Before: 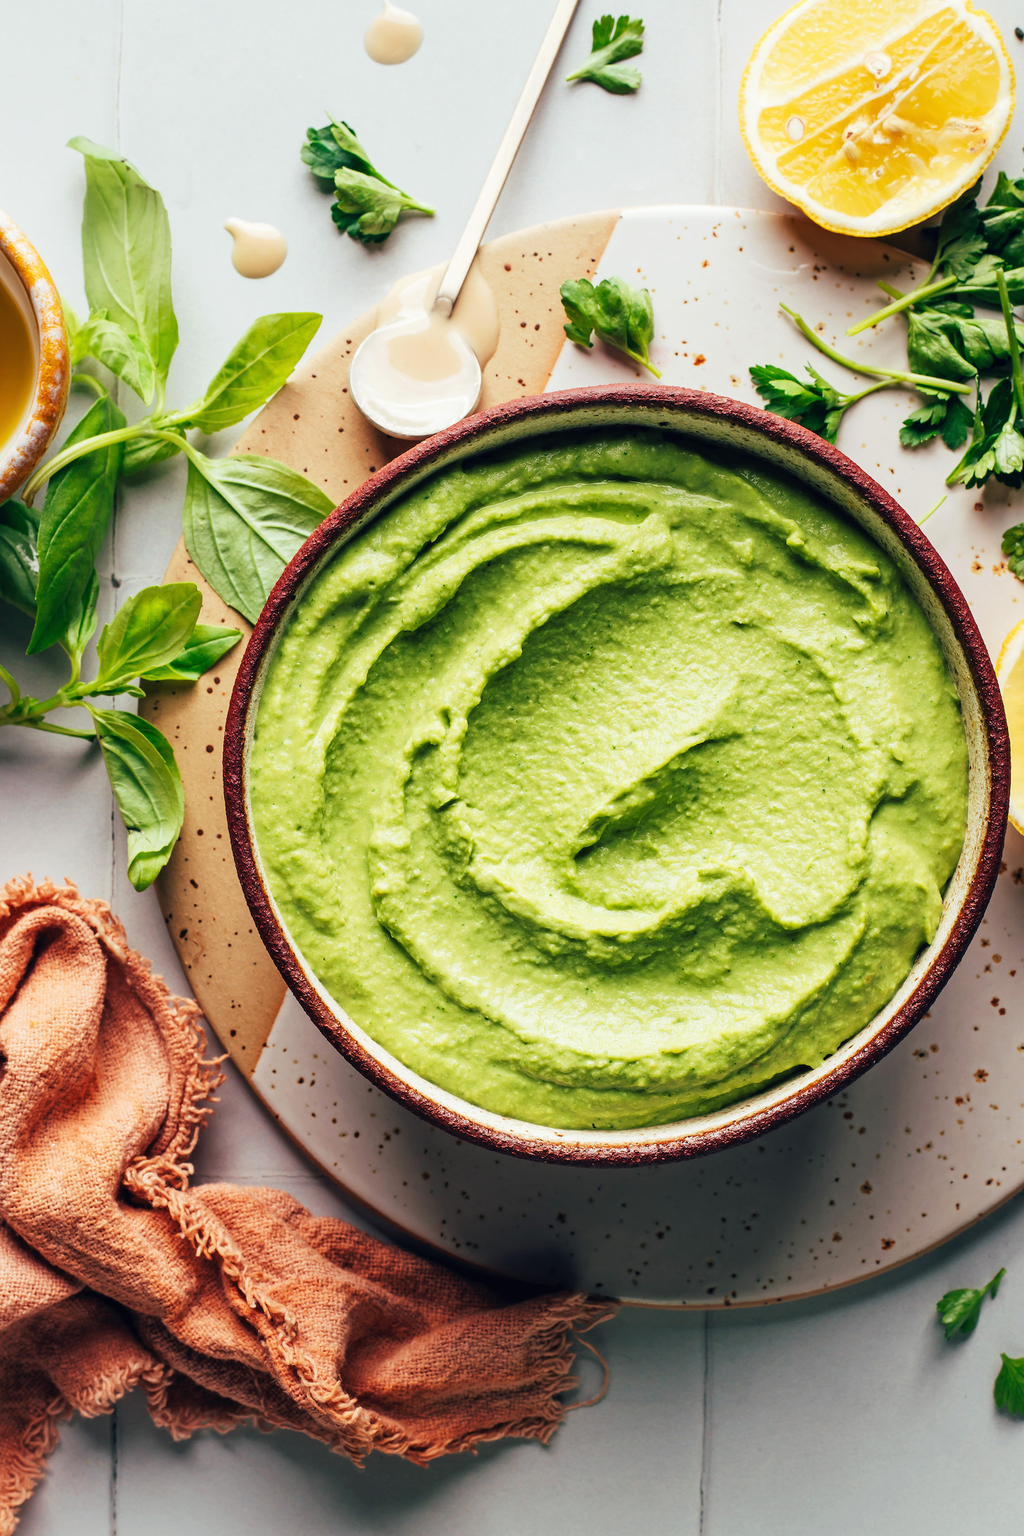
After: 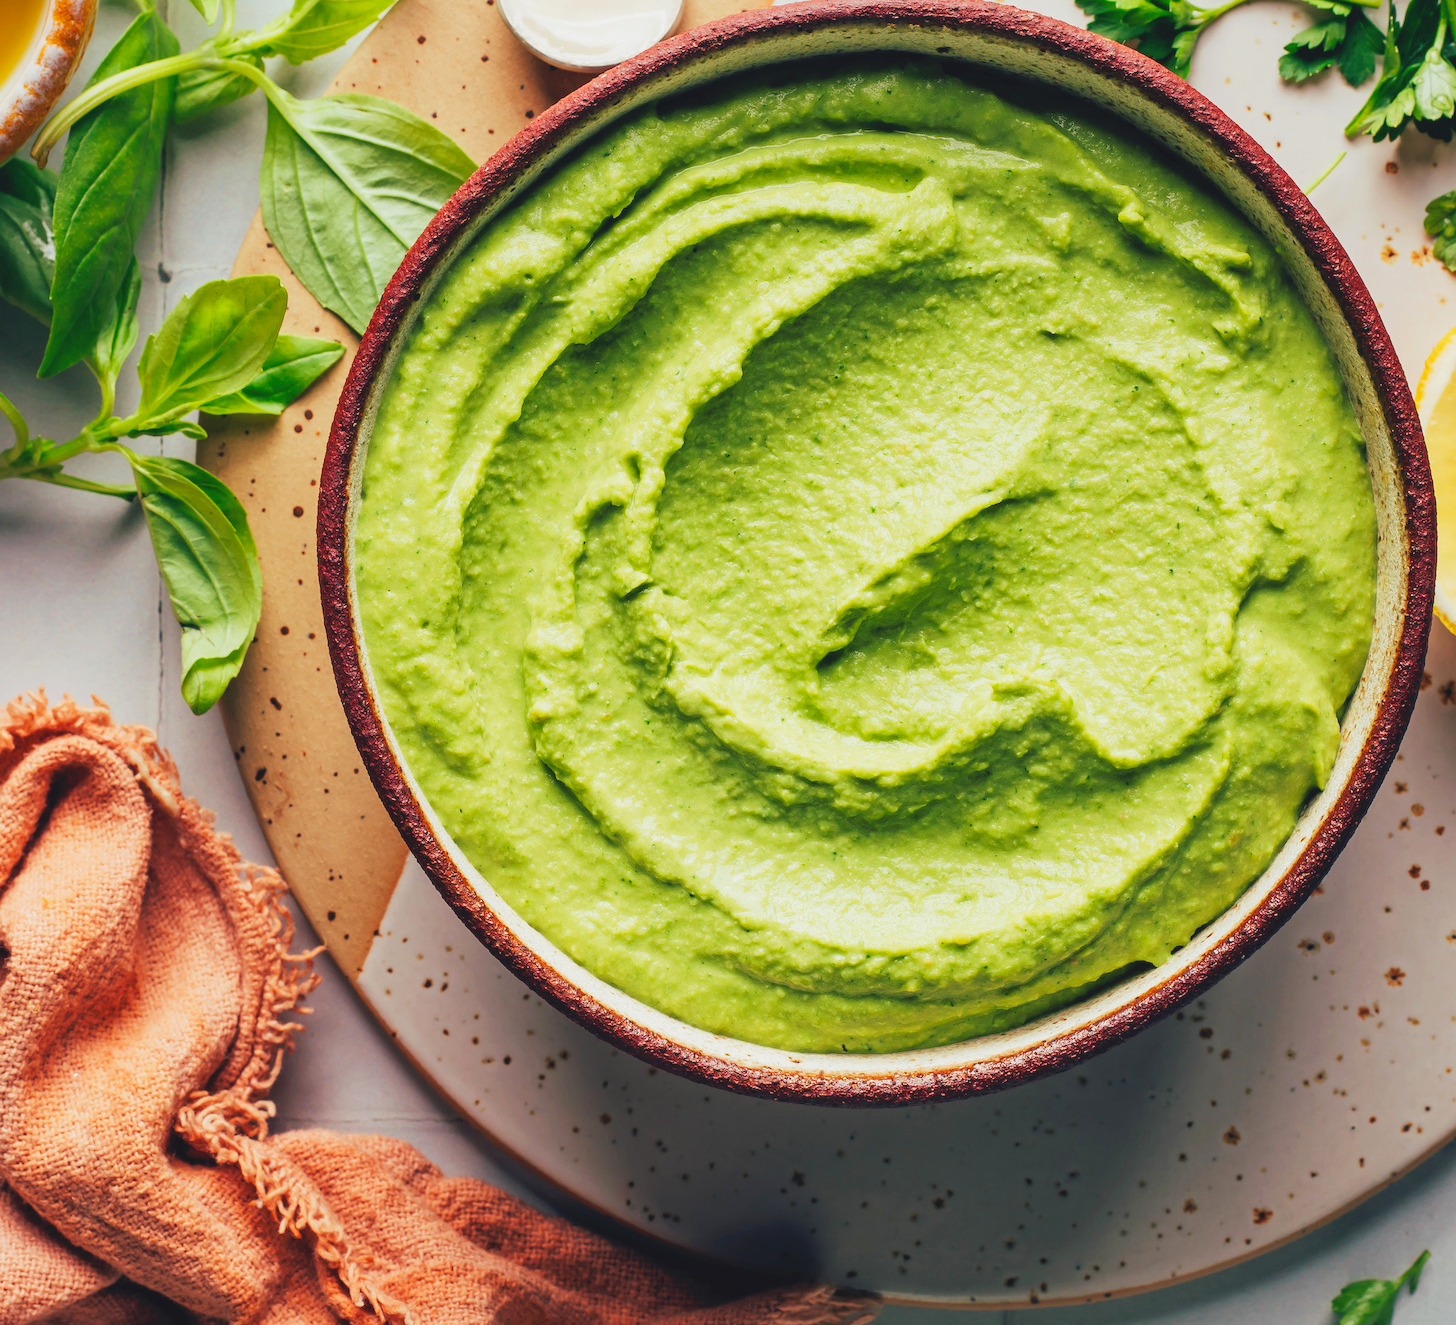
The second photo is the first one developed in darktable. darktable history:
contrast brightness saturation: contrast -0.1, brightness 0.05, saturation 0.08
crop and rotate: top 25.357%, bottom 13.942%
